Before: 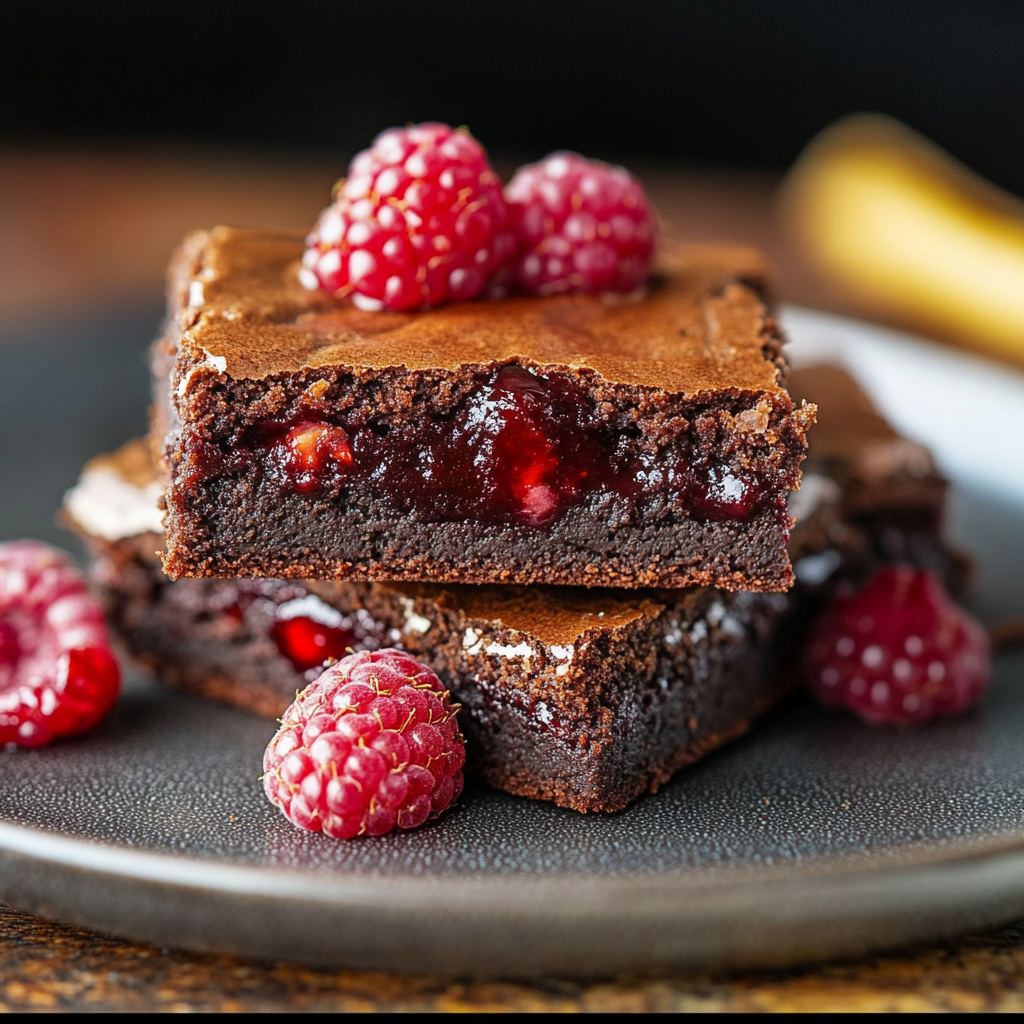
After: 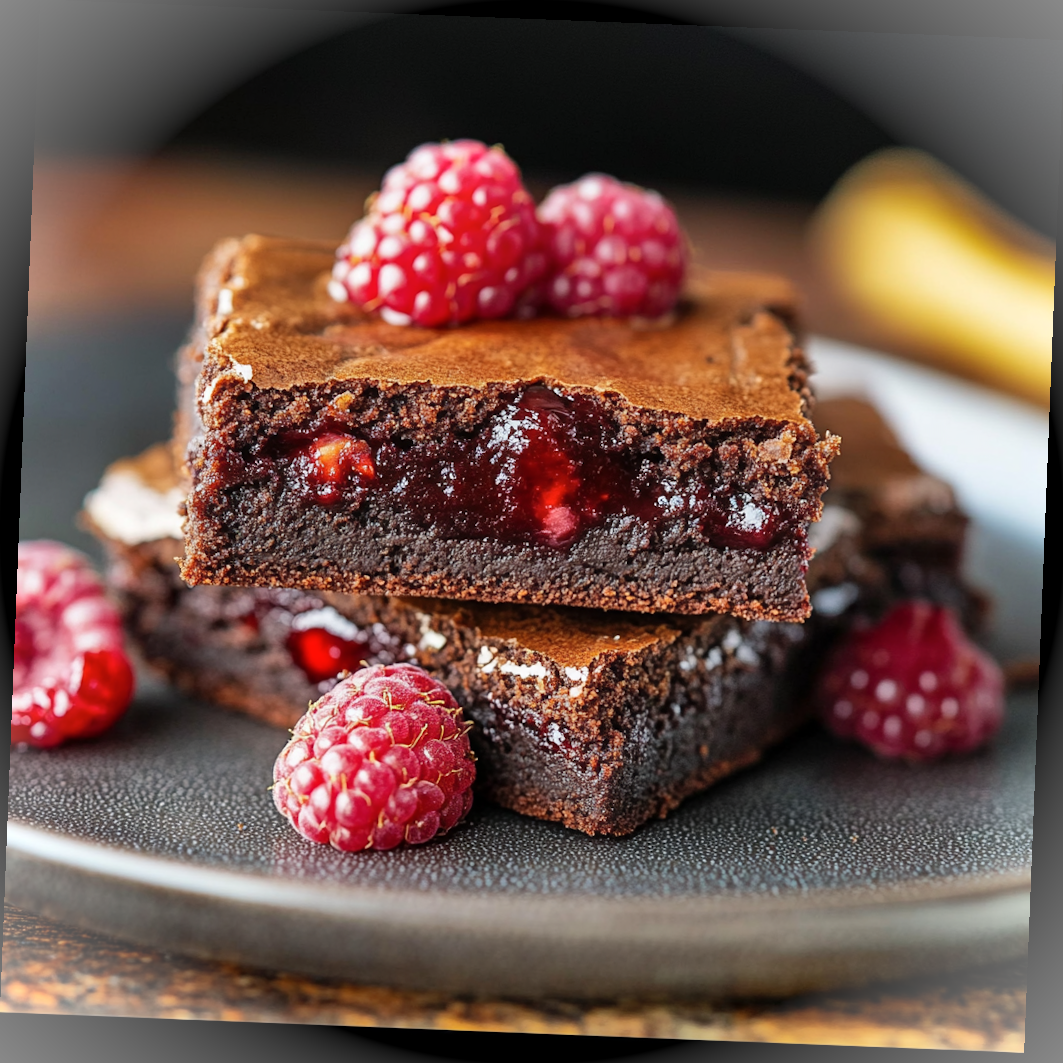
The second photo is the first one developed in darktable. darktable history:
vignetting: fall-off start 100%, brightness 0.3, saturation 0
shadows and highlights: radius 108.52, shadows 40.68, highlights -72.88, low approximation 0.01, soften with gaussian
rotate and perspective: rotation 2.27°, automatic cropping off
